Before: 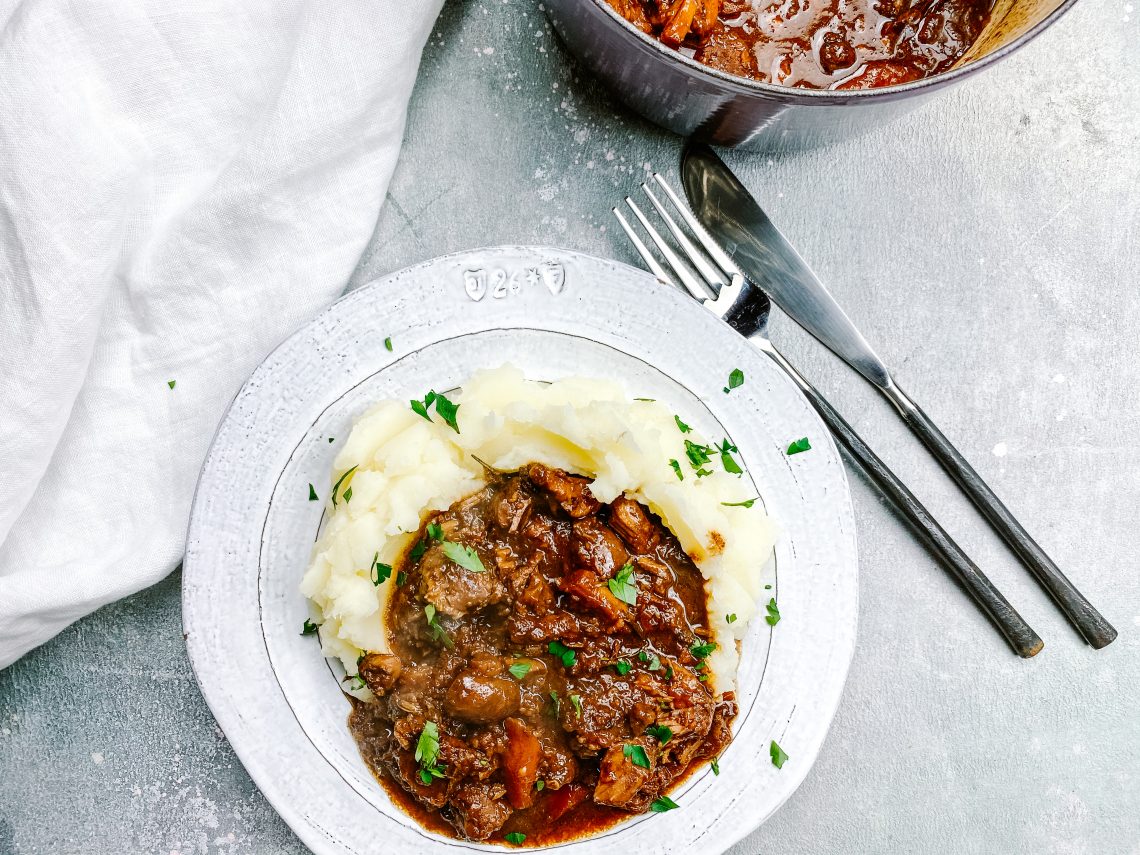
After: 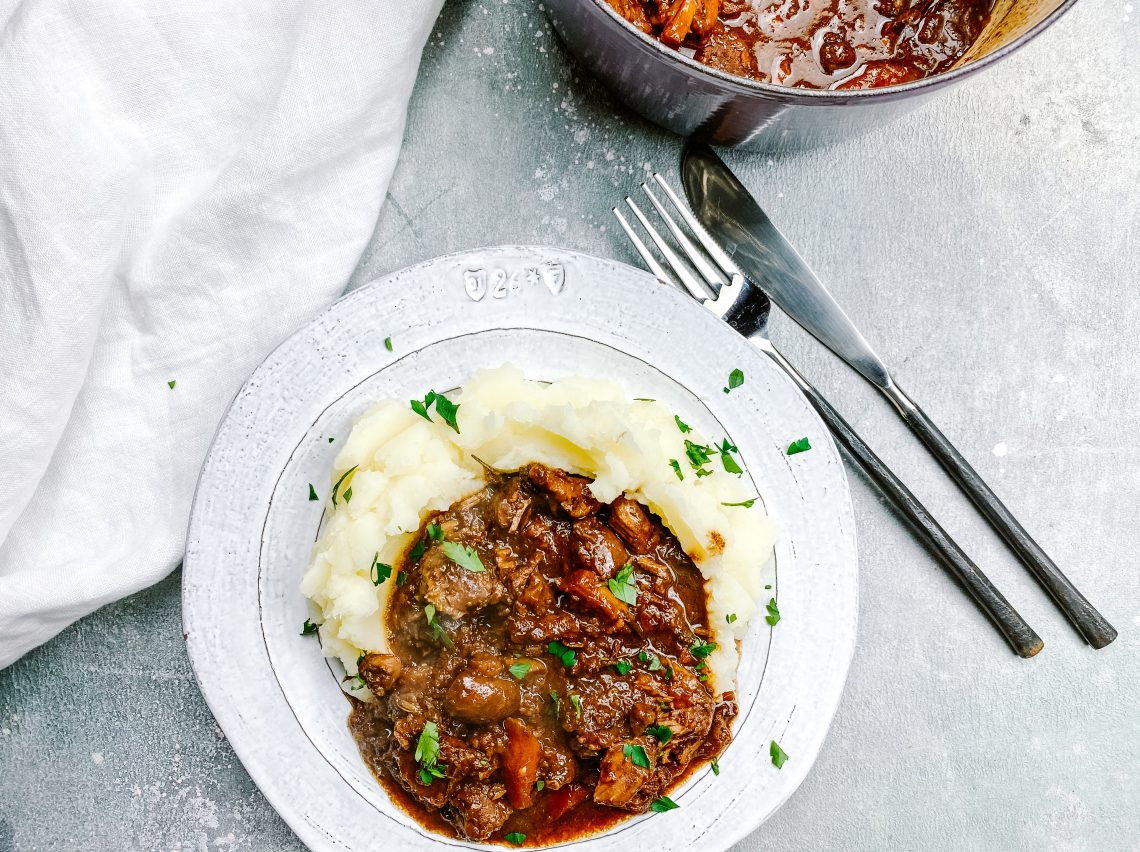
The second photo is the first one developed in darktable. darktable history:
crop: top 0.05%, bottom 0.098%
color zones: curves: ch0 [(0, 0.5) (0.143, 0.5) (0.286, 0.5) (0.429, 0.5) (0.571, 0.5) (0.714, 0.476) (0.857, 0.5) (1, 0.5)]; ch2 [(0, 0.5) (0.143, 0.5) (0.286, 0.5) (0.429, 0.5) (0.571, 0.5) (0.714, 0.487) (0.857, 0.5) (1, 0.5)]
